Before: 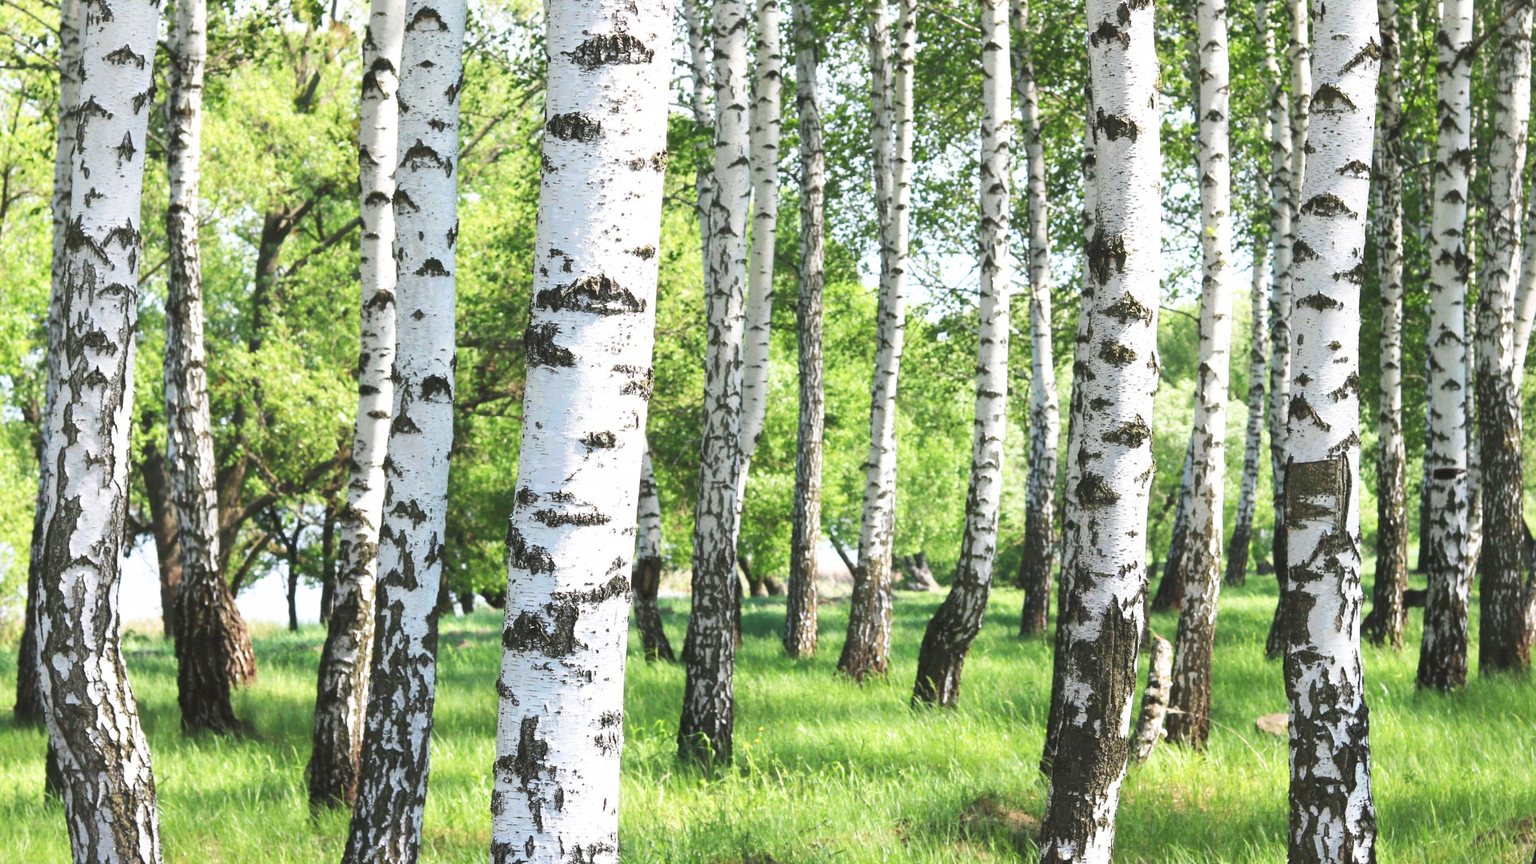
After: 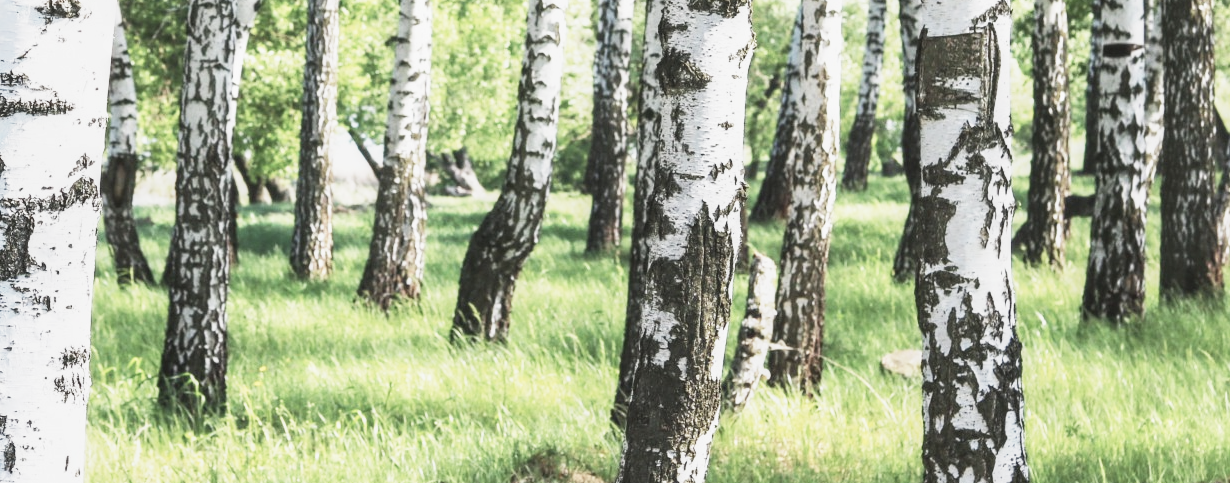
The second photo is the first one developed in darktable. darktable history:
tone equalizer: edges refinement/feathering 500, mask exposure compensation -1.57 EV, preserve details no
base curve: curves: ch0 [(0, 0) (0.088, 0.125) (0.176, 0.251) (0.354, 0.501) (0.613, 0.749) (1, 0.877)], exposure shift 0.01, preserve colors none
contrast brightness saturation: contrast 0.098, saturation -0.35
local contrast: on, module defaults
crop and rotate: left 35.925%, top 50.22%, bottom 5.013%
